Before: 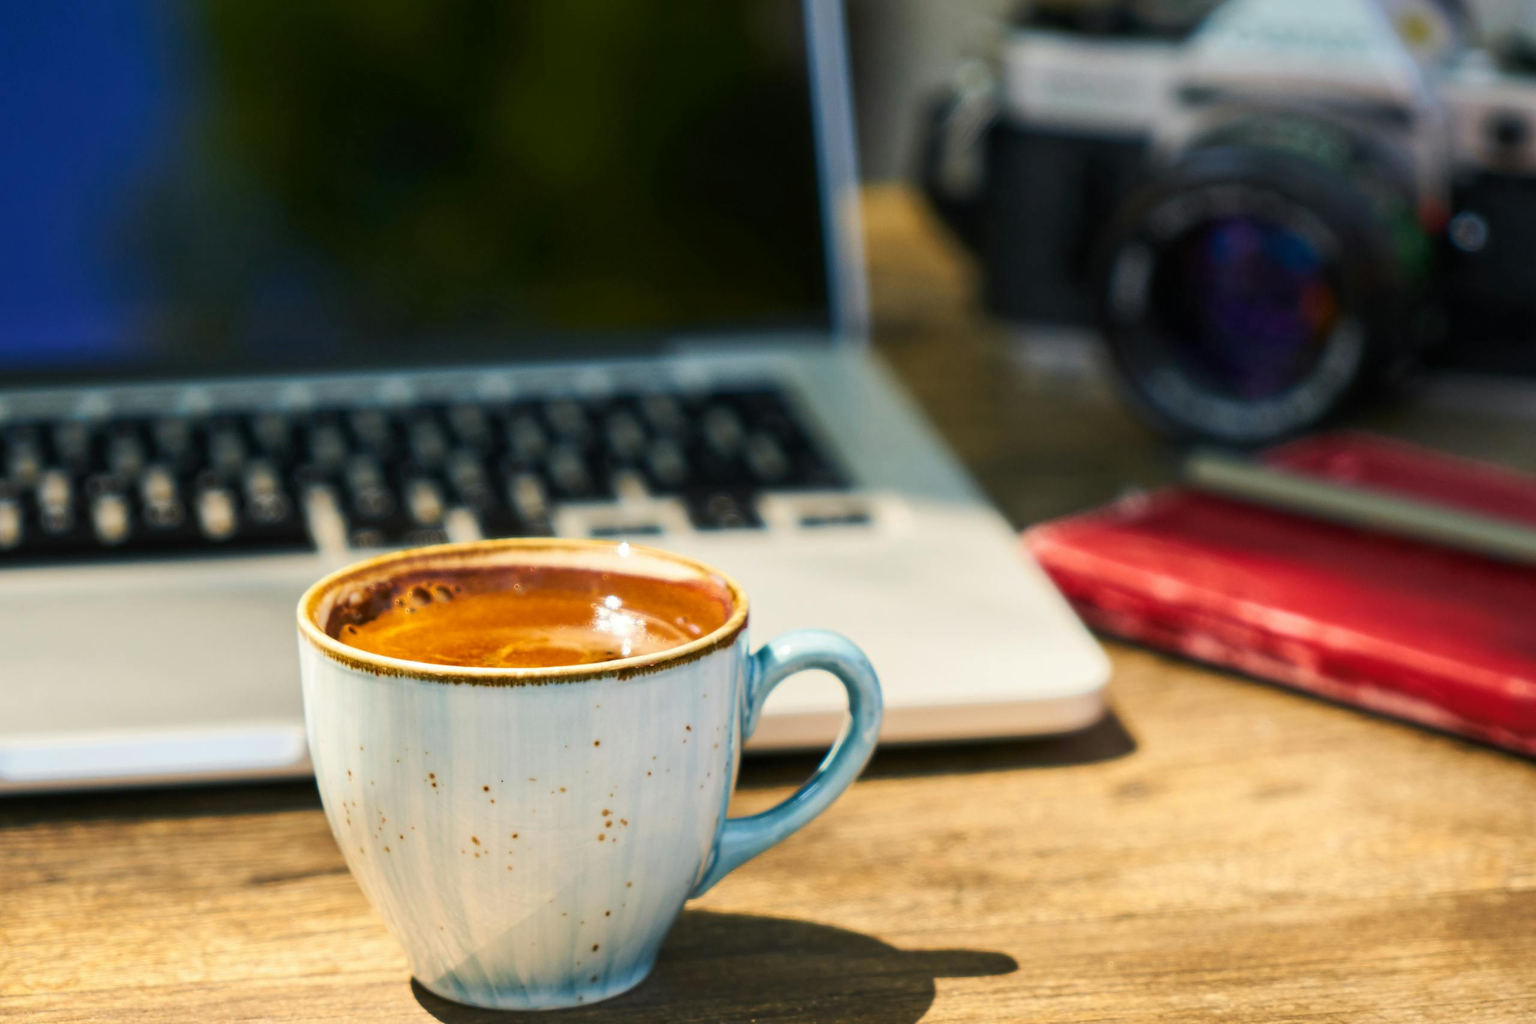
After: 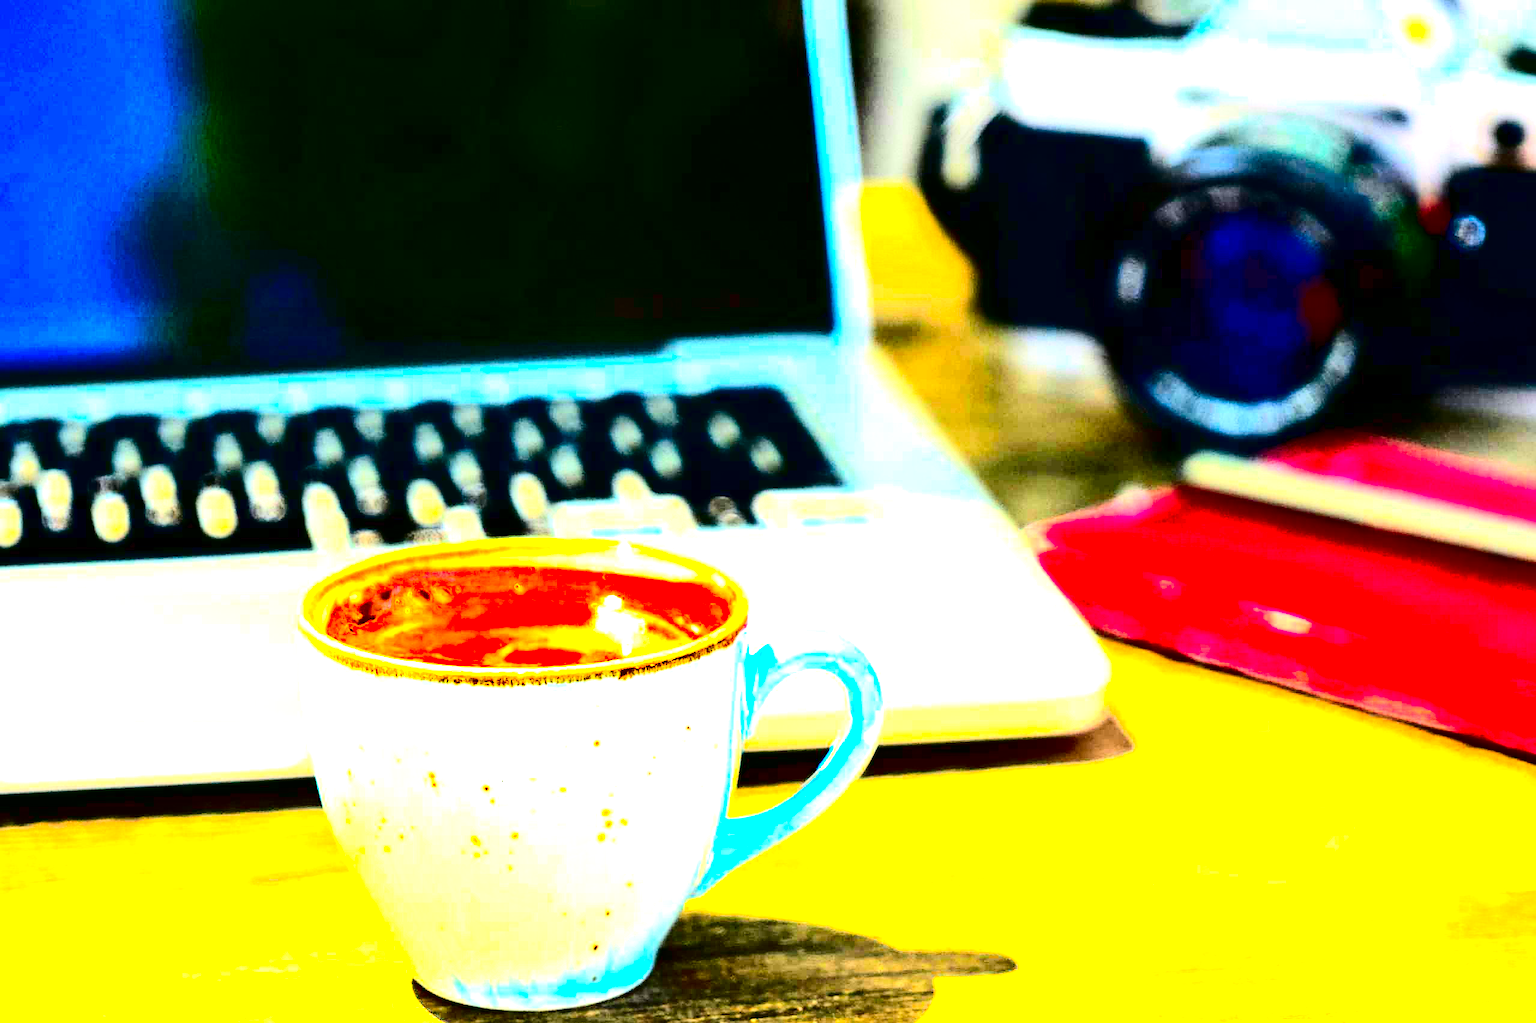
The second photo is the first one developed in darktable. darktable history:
sharpen: on, module defaults
contrast brightness saturation: contrast 0.77, brightness -1, saturation 1
exposure: exposure 3 EV, compensate highlight preservation false
